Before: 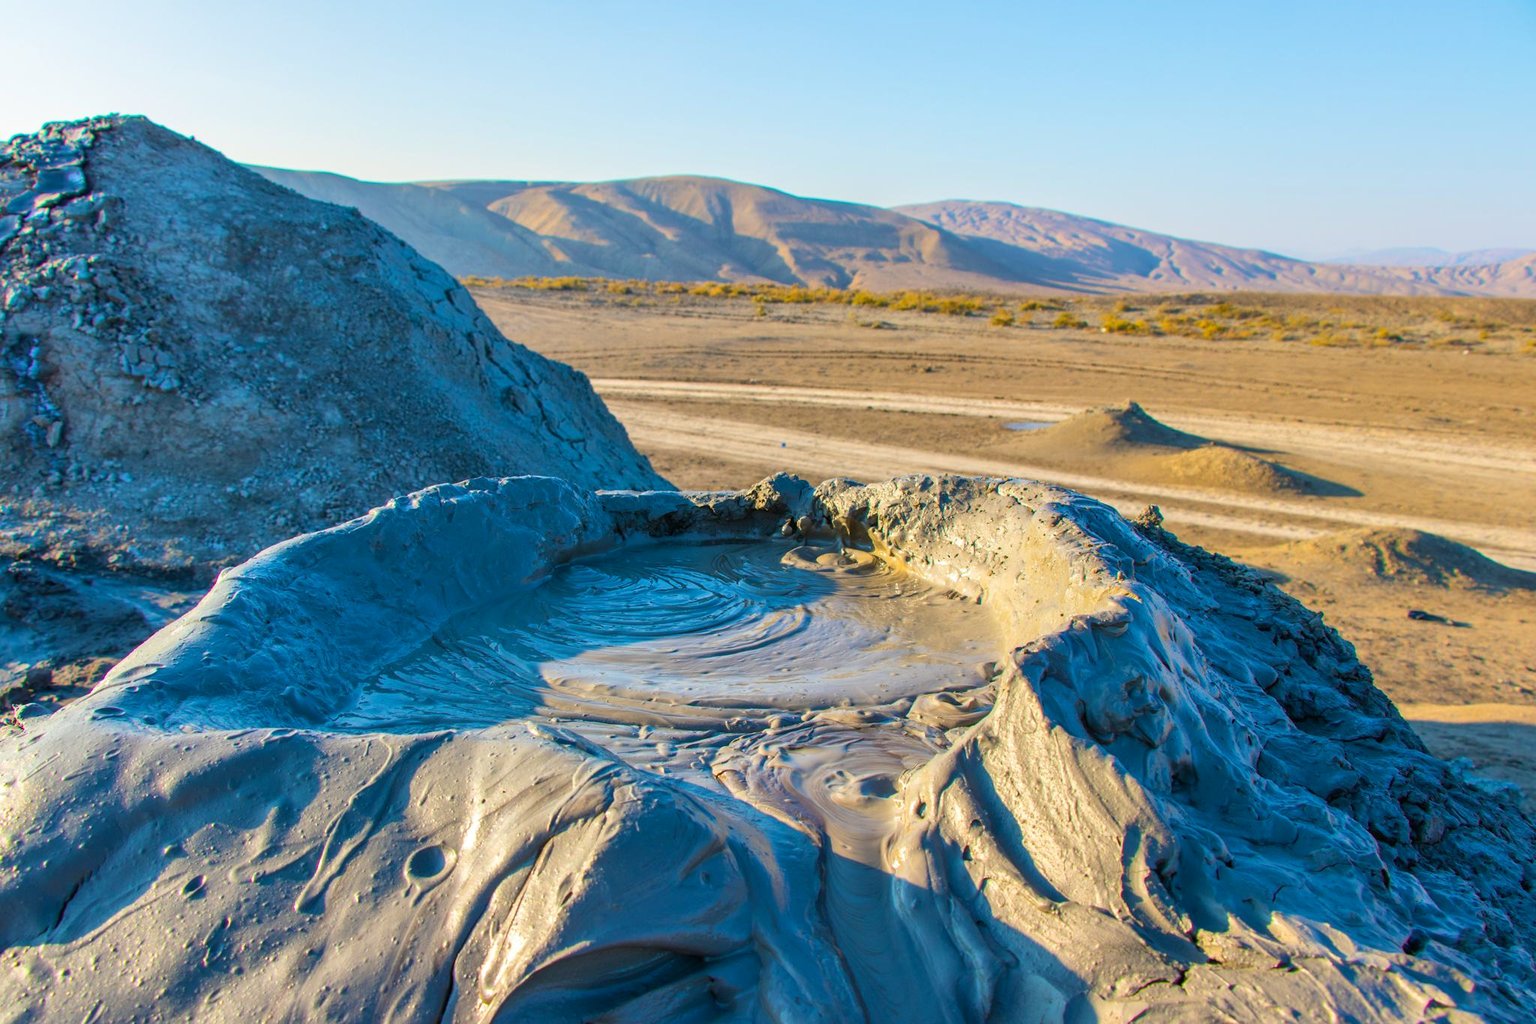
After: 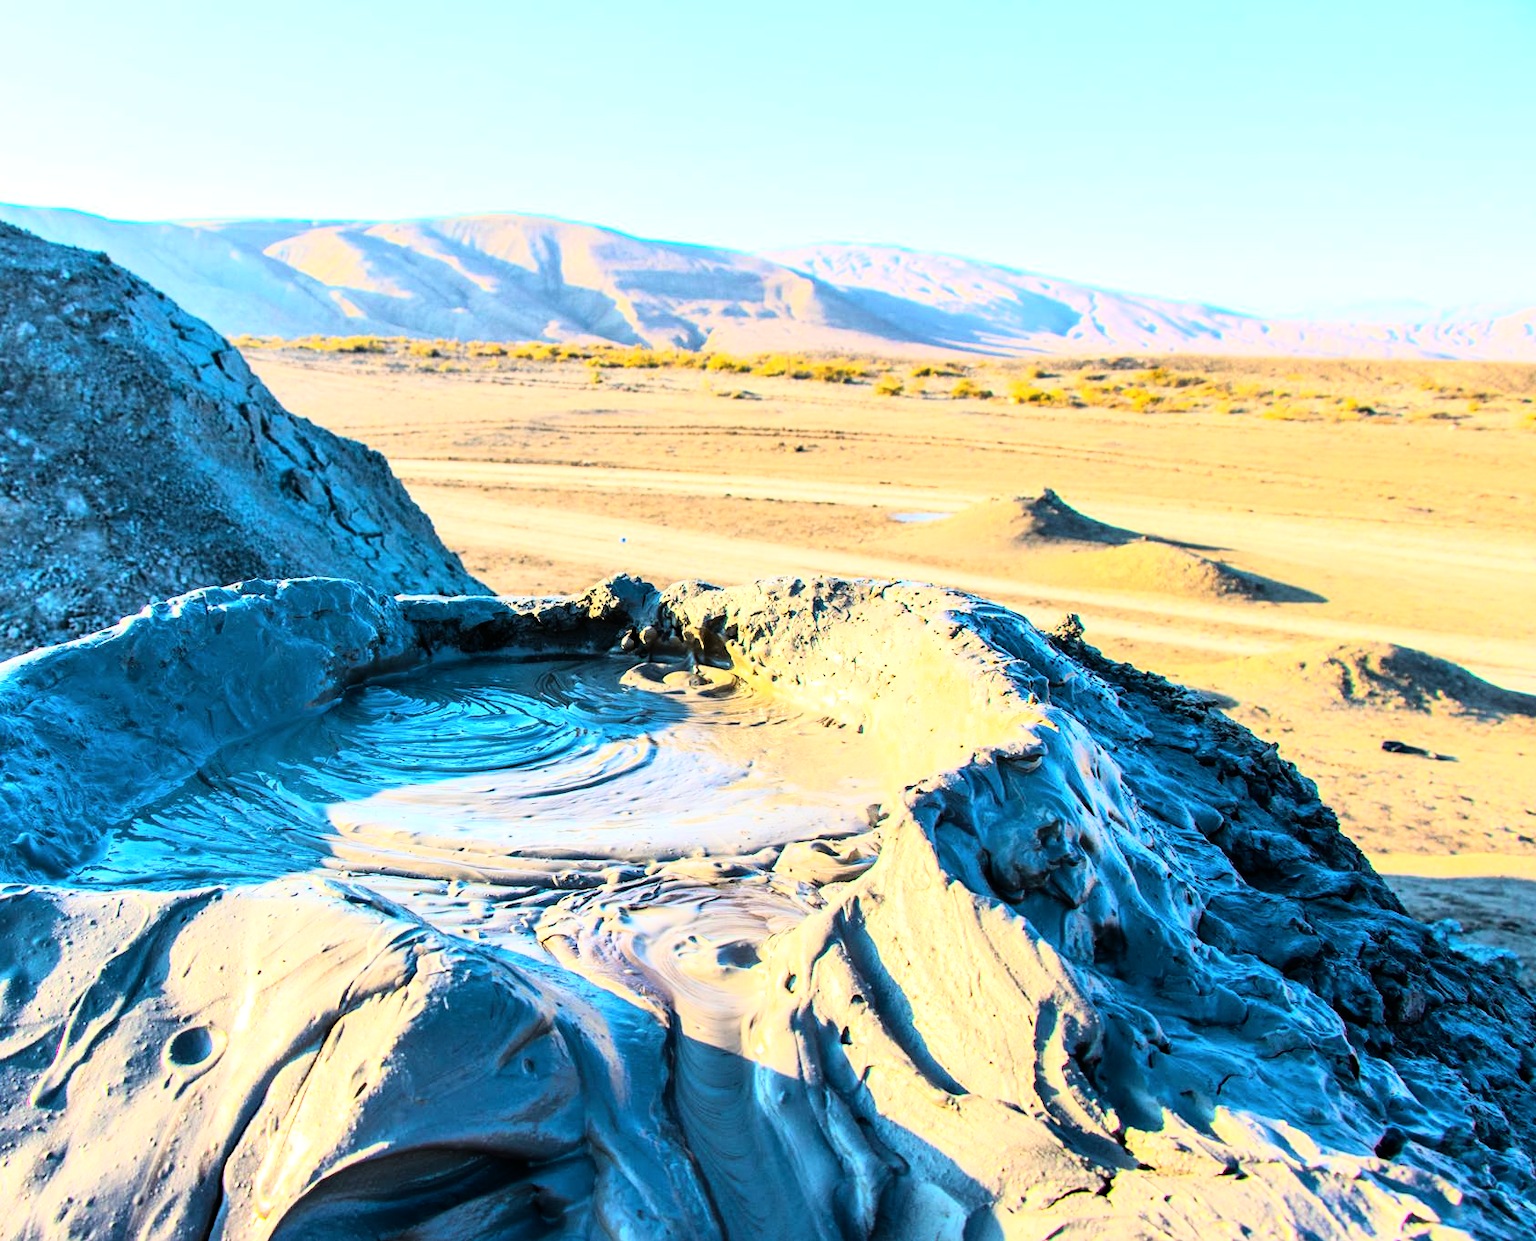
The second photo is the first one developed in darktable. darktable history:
crop: left 17.582%, bottom 0.031%
shadows and highlights: shadows -10, white point adjustment 1.5, highlights 10
rgb curve: curves: ch0 [(0, 0) (0.21, 0.15) (0.24, 0.21) (0.5, 0.75) (0.75, 0.96) (0.89, 0.99) (1, 1)]; ch1 [(0, 0.02) (0.21, 0.13) (0.25, 0.2) (0.5, 0.67) (0.75, 0.9) (0.89, 0.97) (1, 1)]; ch2 [(0, 0.02) (0.21, 0.13) (0.25, 0.2) (0.5, 0.67) (0.75, 0.9) (0.89, 0.97) (1, 1)], compensate middle gray true
